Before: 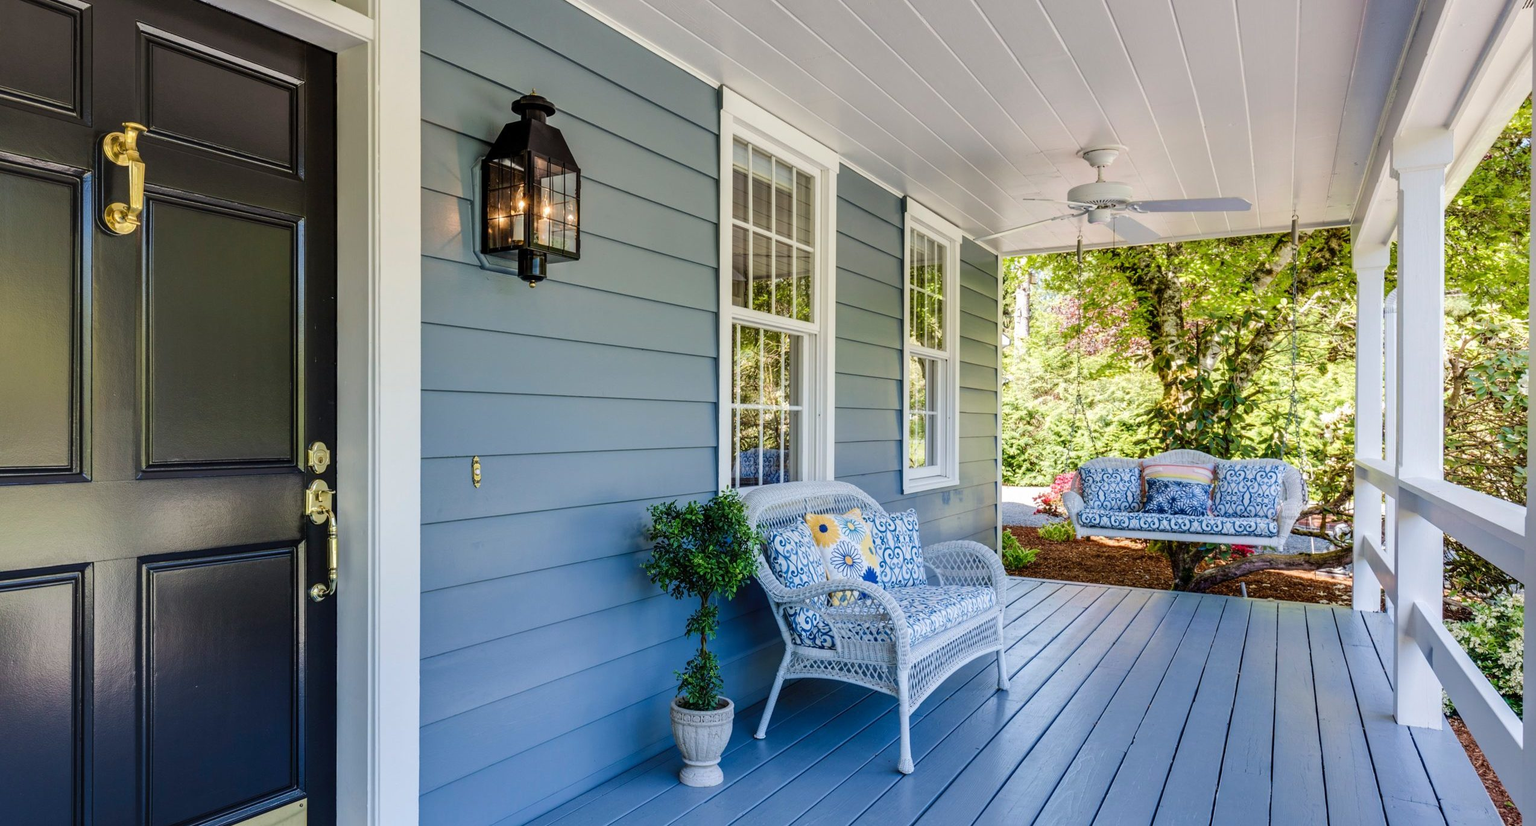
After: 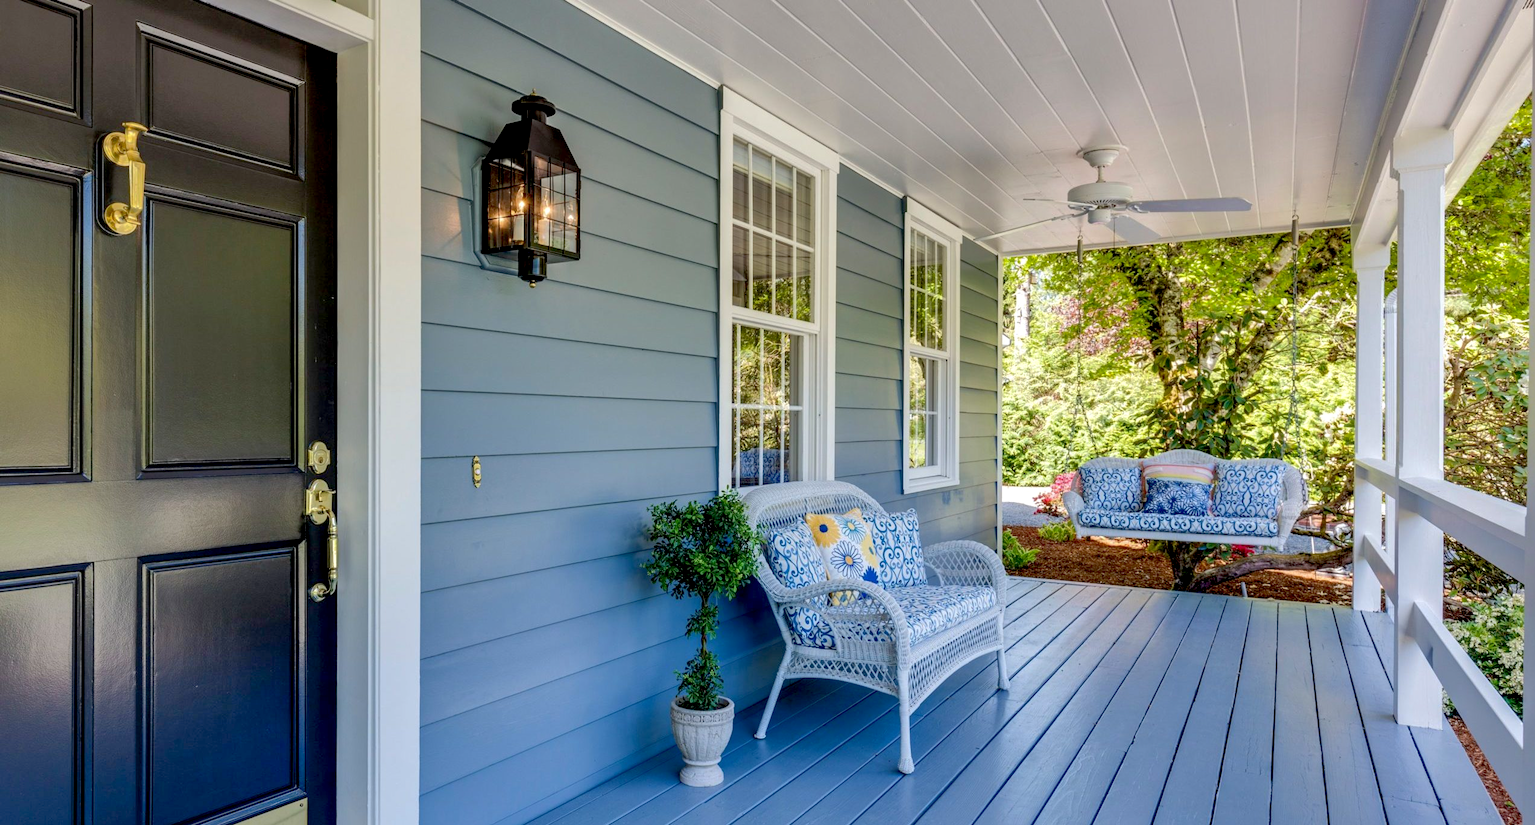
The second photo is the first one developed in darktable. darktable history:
shadows and highlights: on, module defaults
exposure: black level correction 0.007, exposure 0.096 EV, compensate highlight preservation false
